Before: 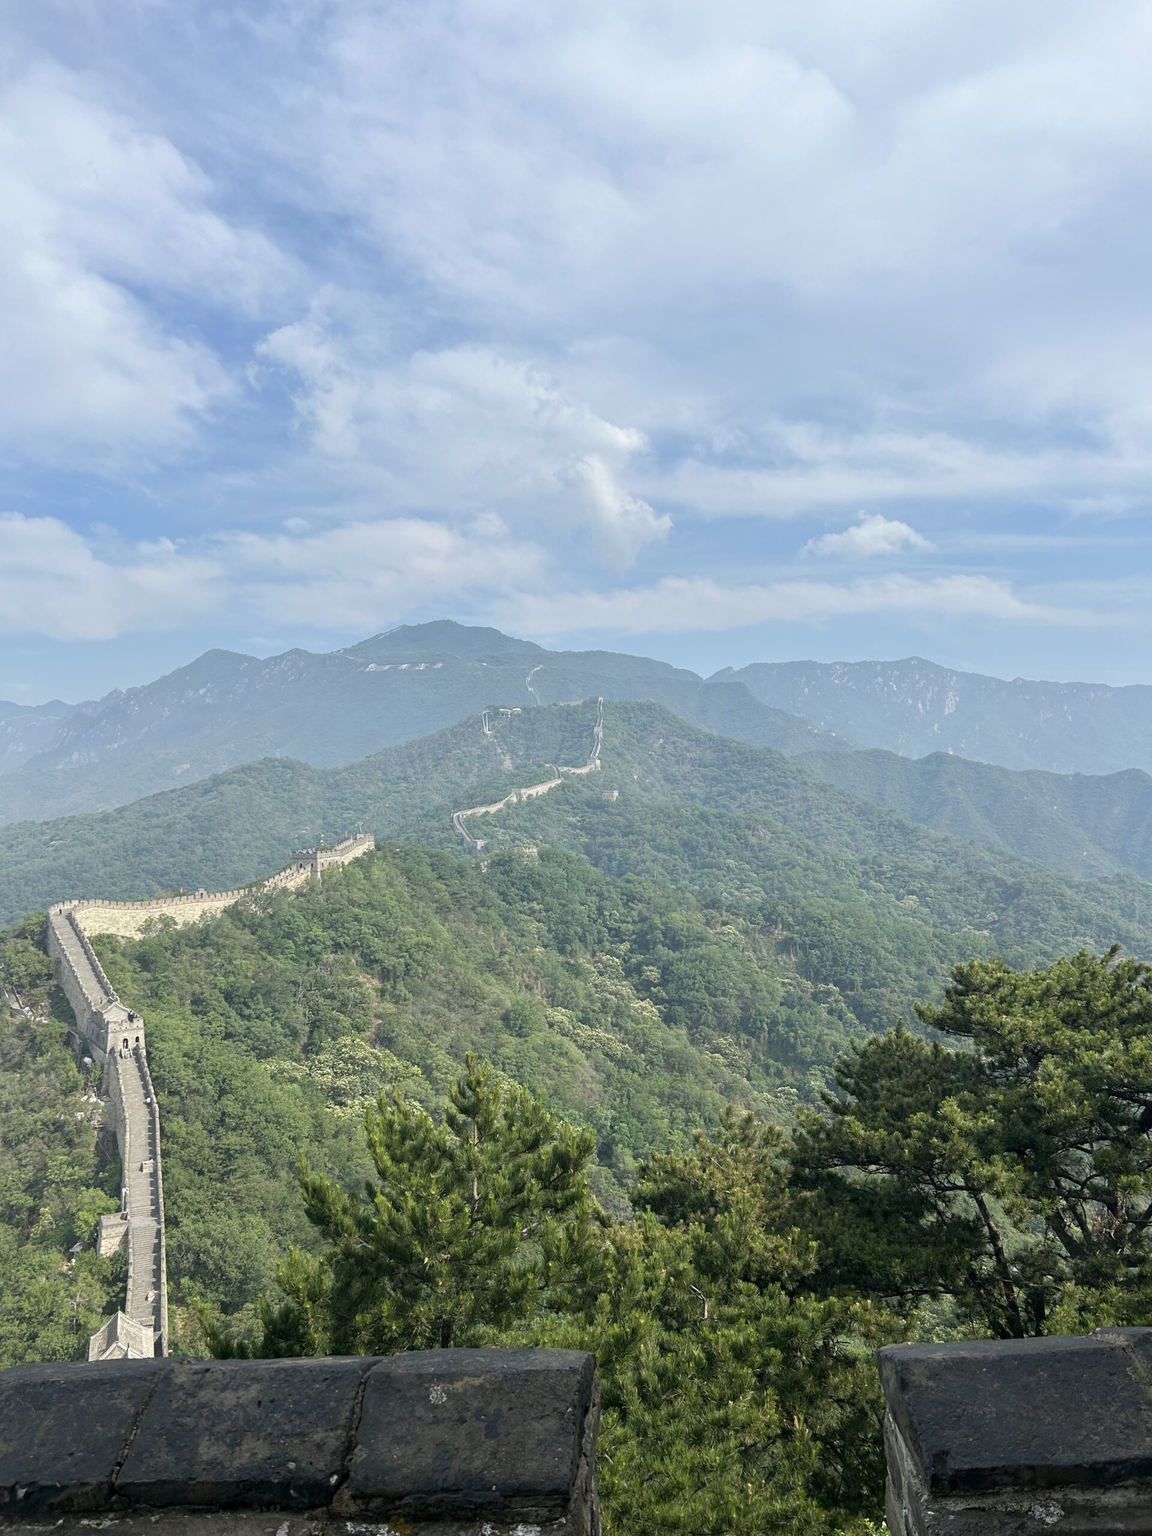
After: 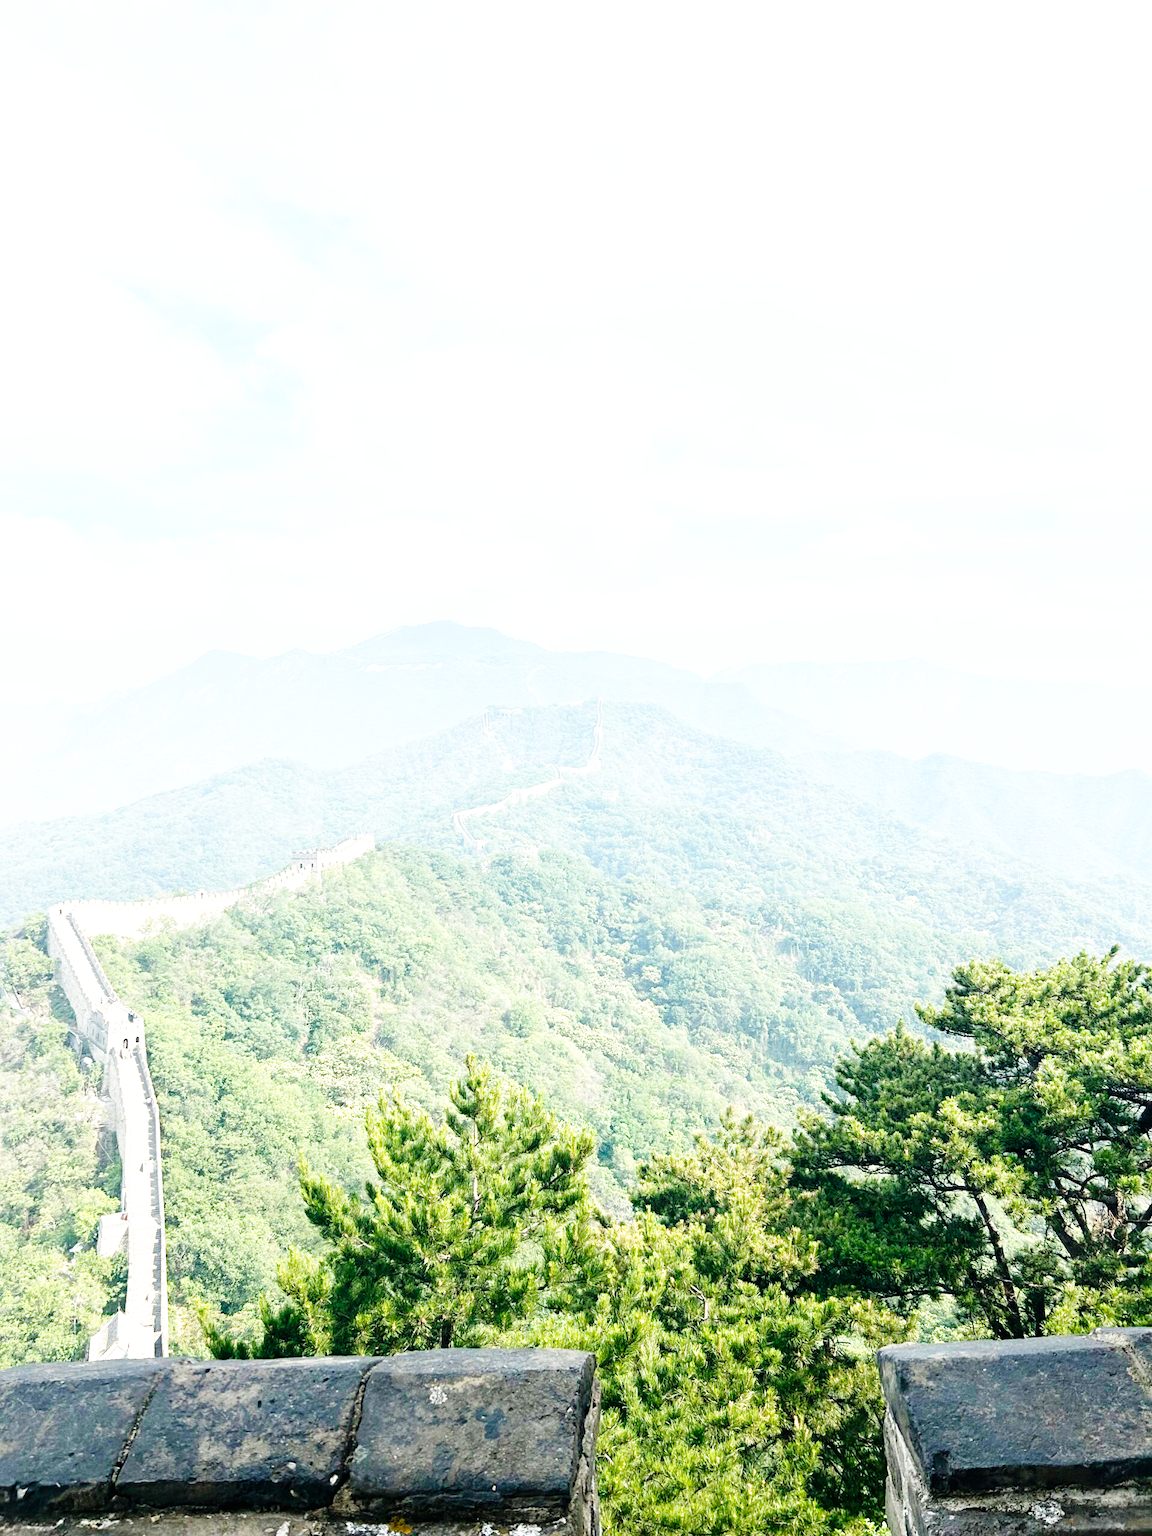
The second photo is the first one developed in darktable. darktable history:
base curve: curves: ch0 [(0, 0) (0, 0) (0.002, 0.001) (0.008, 0.003) (0.019, 0.011) (0.037, 0.037) (0.064, 0.11) (0.102, 0.232) (0.152, 0.379) (0.216, 0.524) (0.296, 0.665) (0.394, 0.789) (0.512, 0.881) (0.651, 0.945) (0.813, 0.986) (1, 1)], preserve colors none
exposure: black level correction 0, exposure 1.096 EV, compensate exposure bias true, compensate highlight preservation false
